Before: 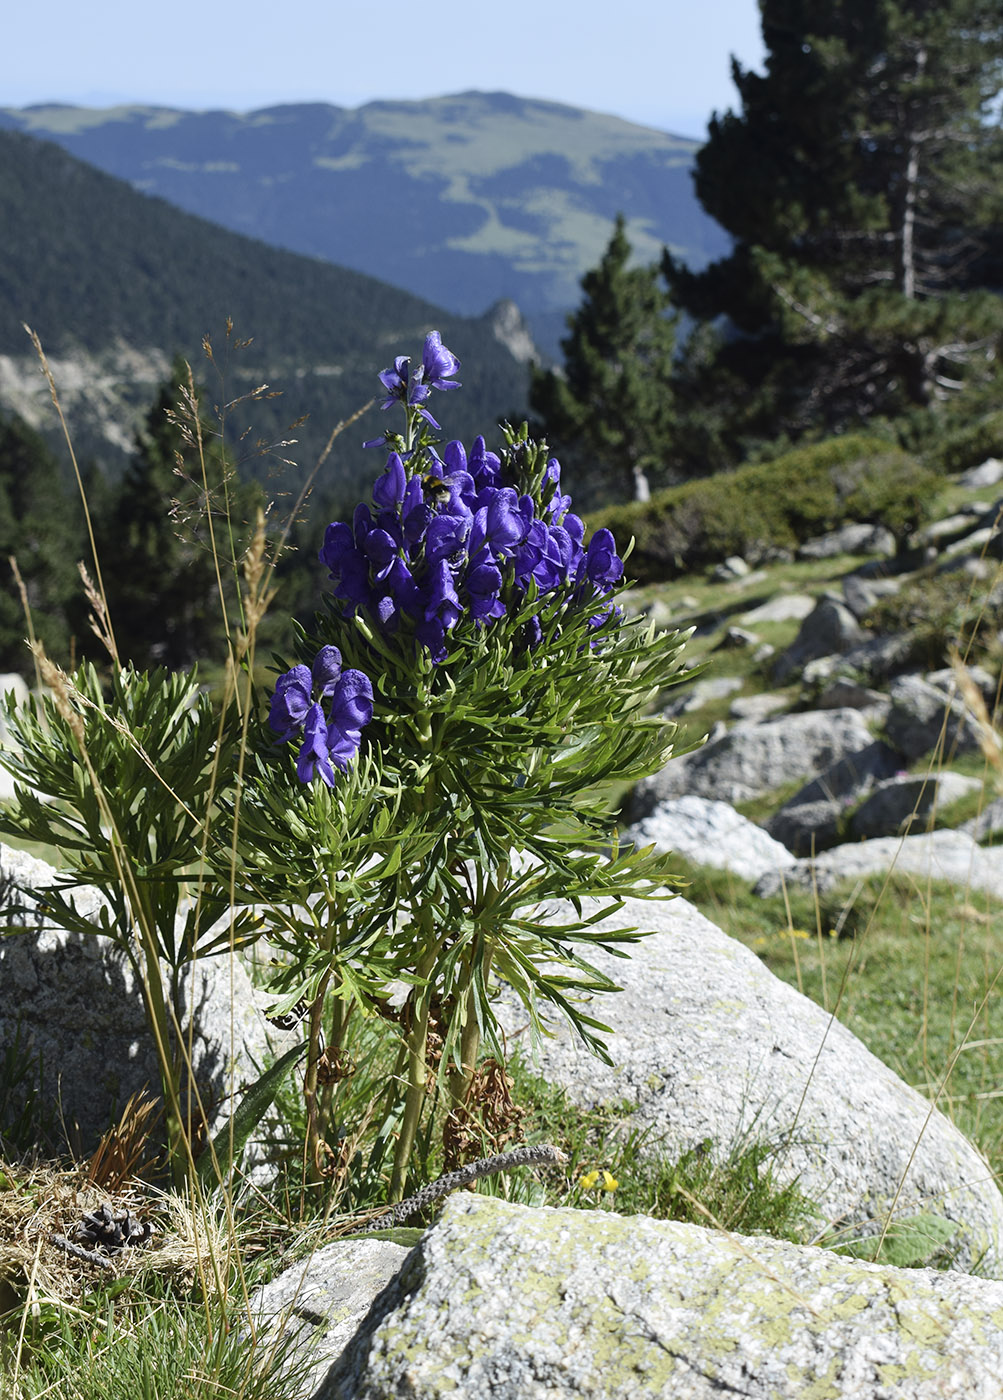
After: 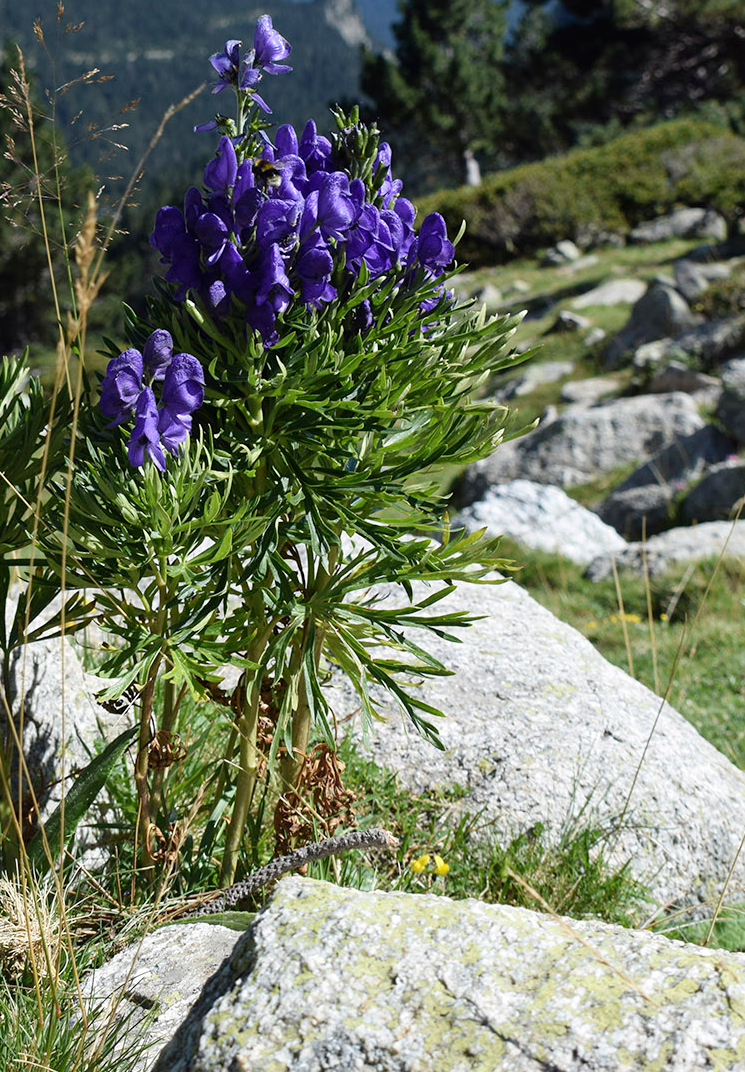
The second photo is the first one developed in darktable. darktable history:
crop: left 16.86%, top 22.615%, right 8.837%
